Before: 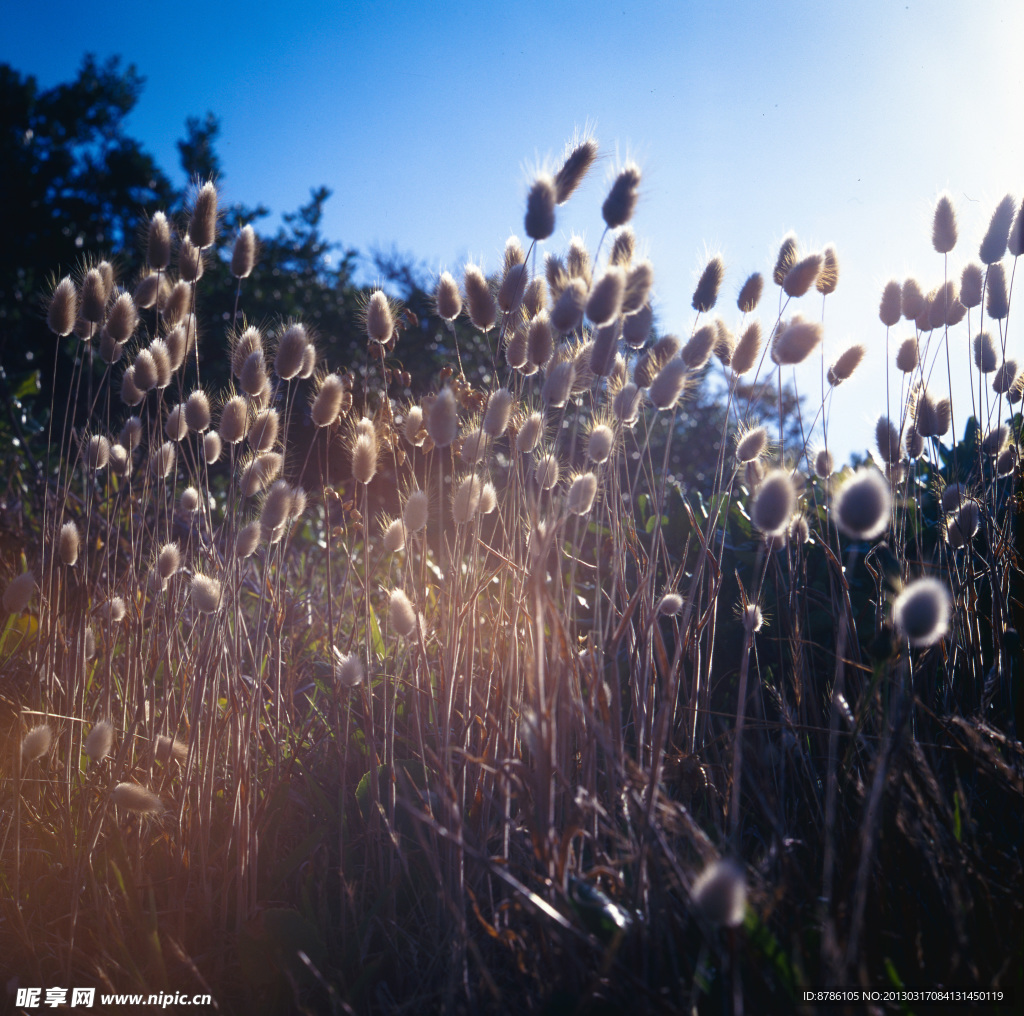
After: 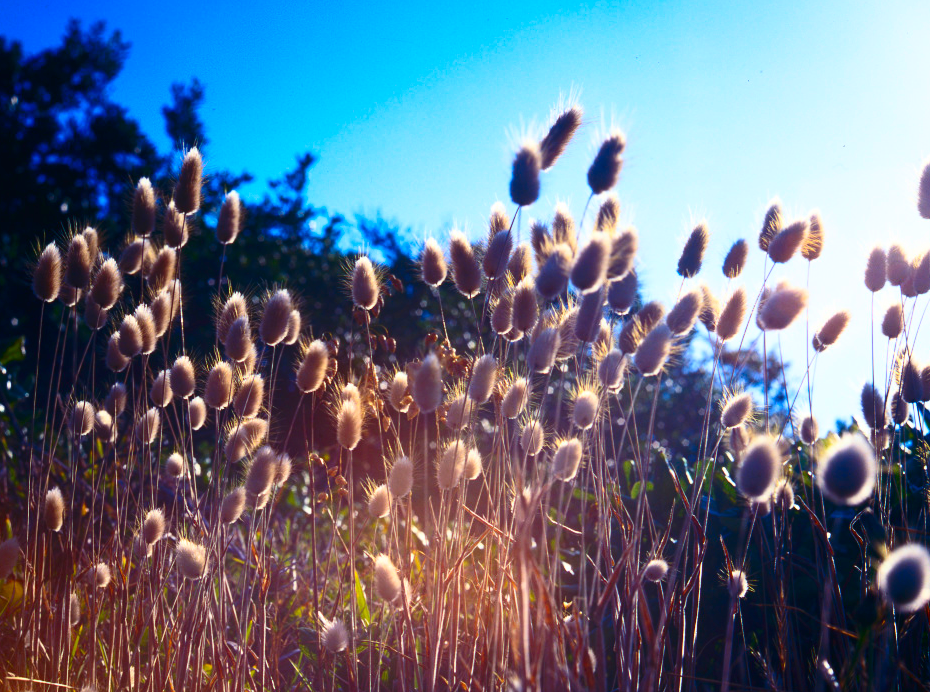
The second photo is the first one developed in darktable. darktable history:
crop: left 1.516%, top 3.398%, right 7.656%, bottom 28.45%
contrast brightness saturation: contrast 0.269, brightness 0.021, saturation 0.879
